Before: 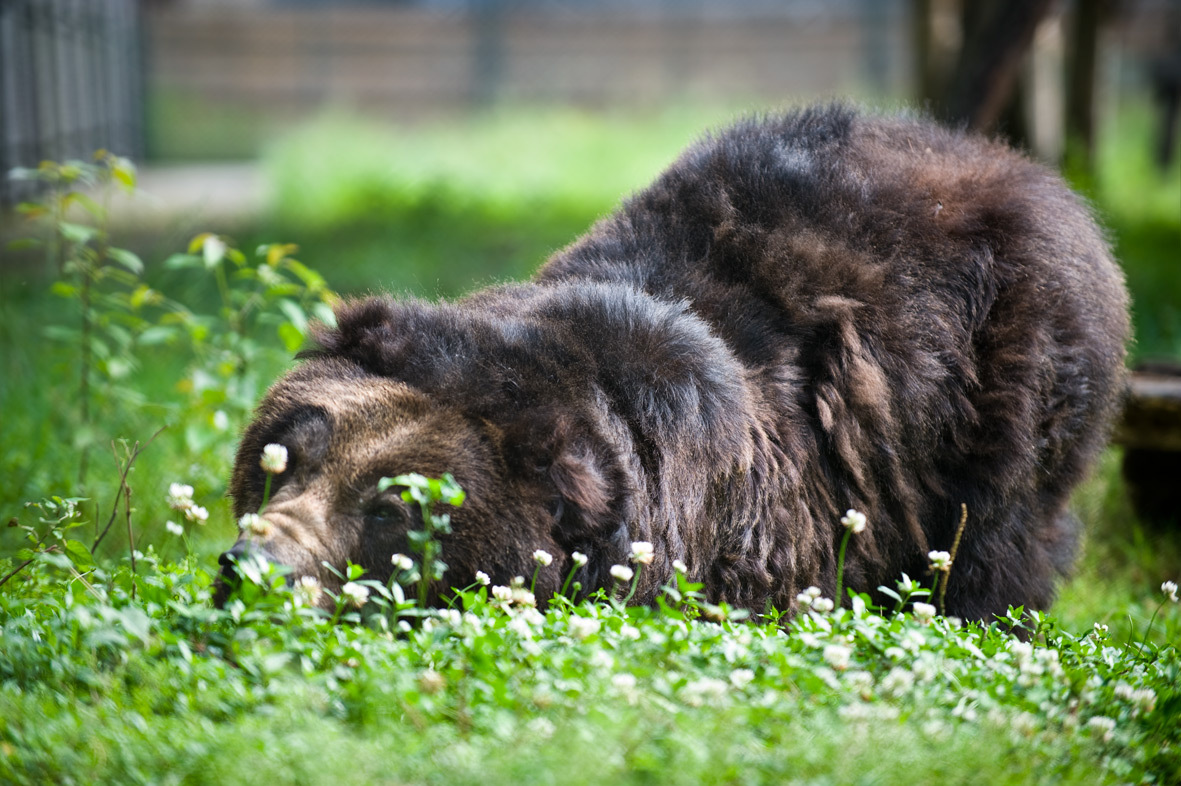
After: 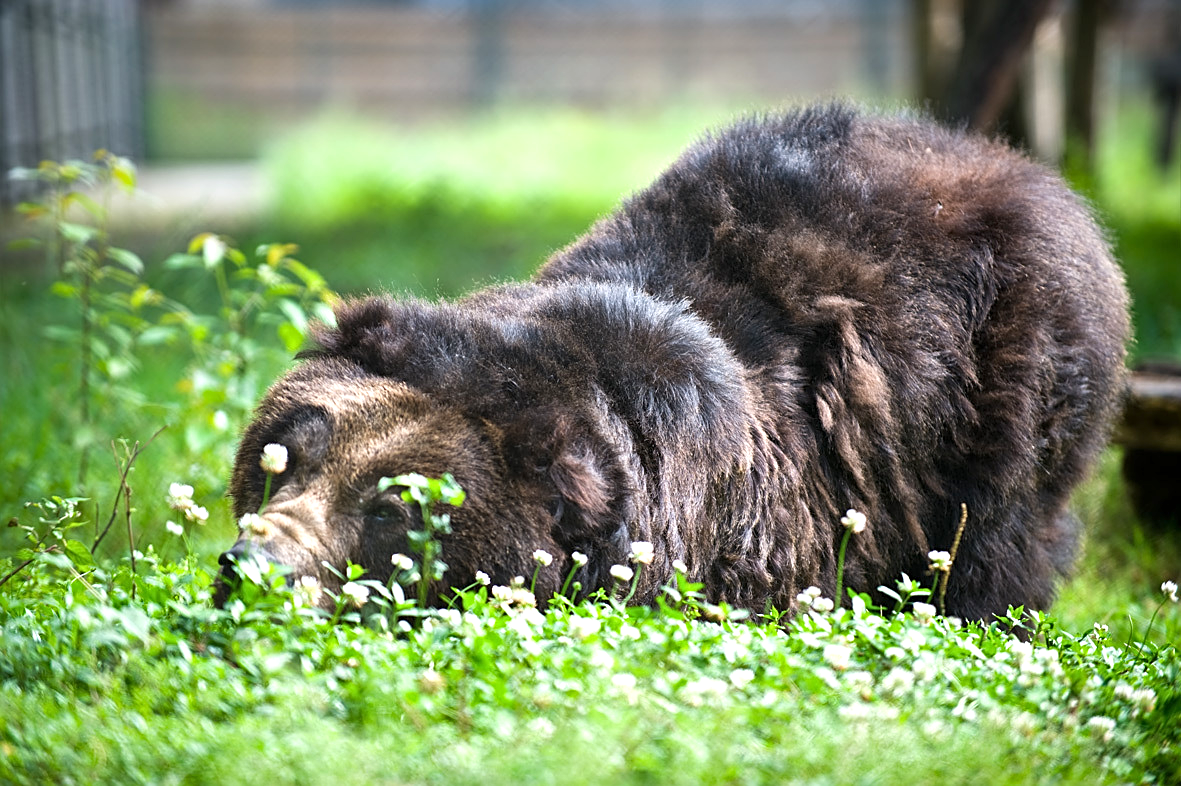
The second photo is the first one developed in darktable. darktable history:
white balance: red 1, blue 1
exposure: exposure 0.515 EV, compensate highlight preservation false
sharpen: on, module defaults
